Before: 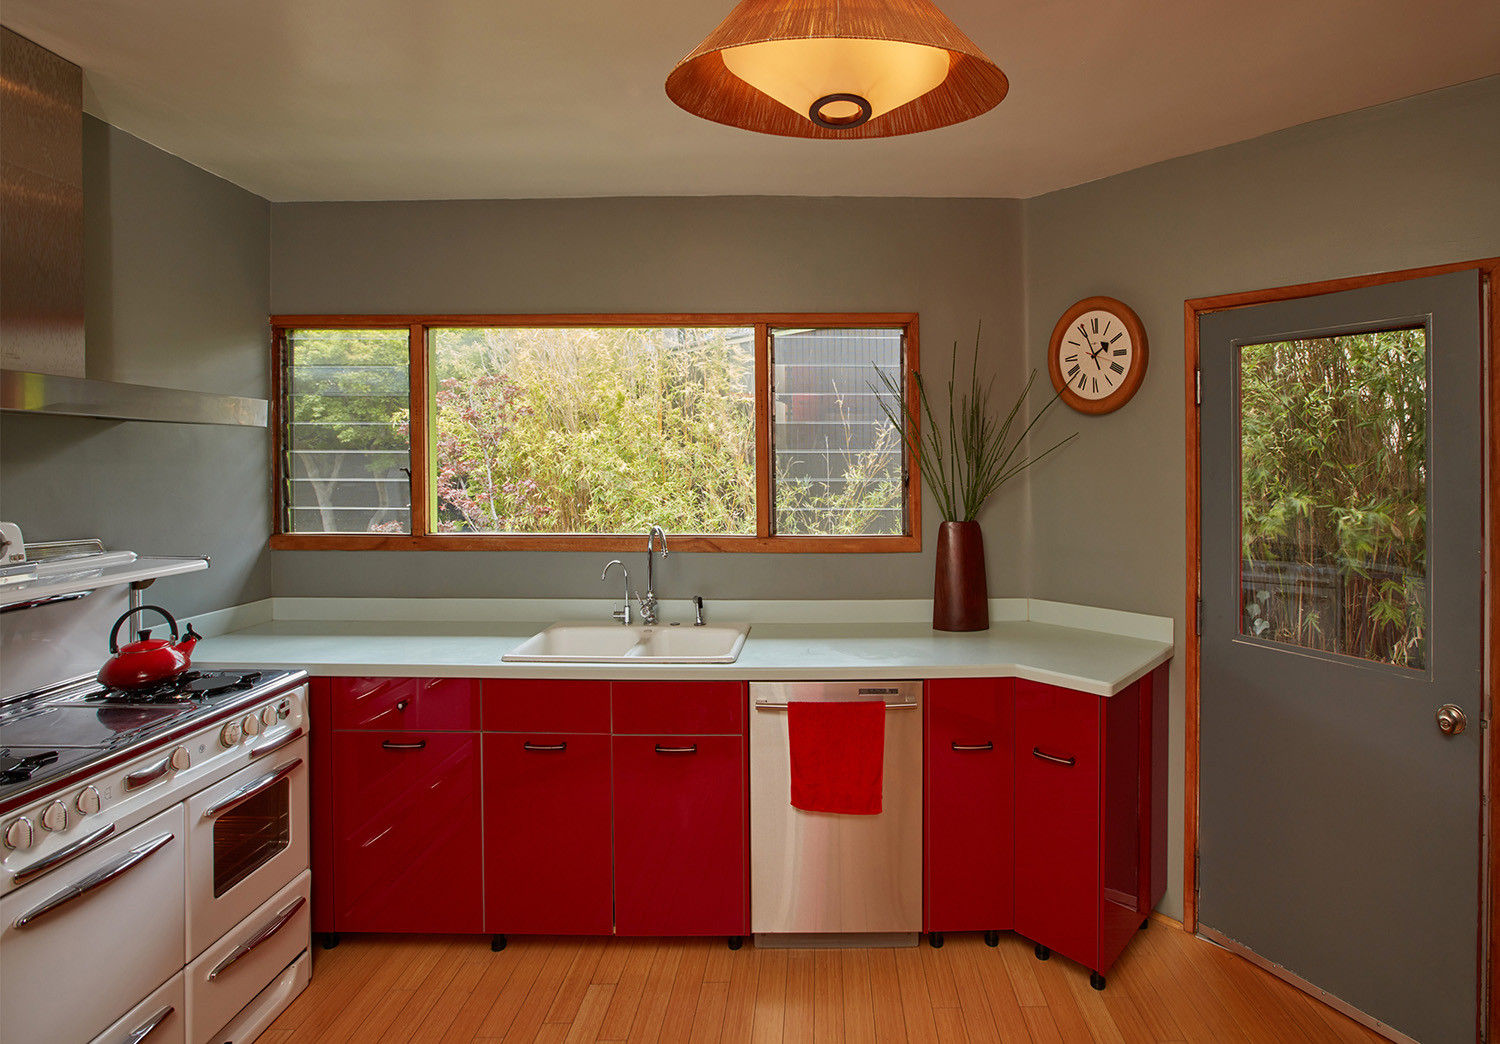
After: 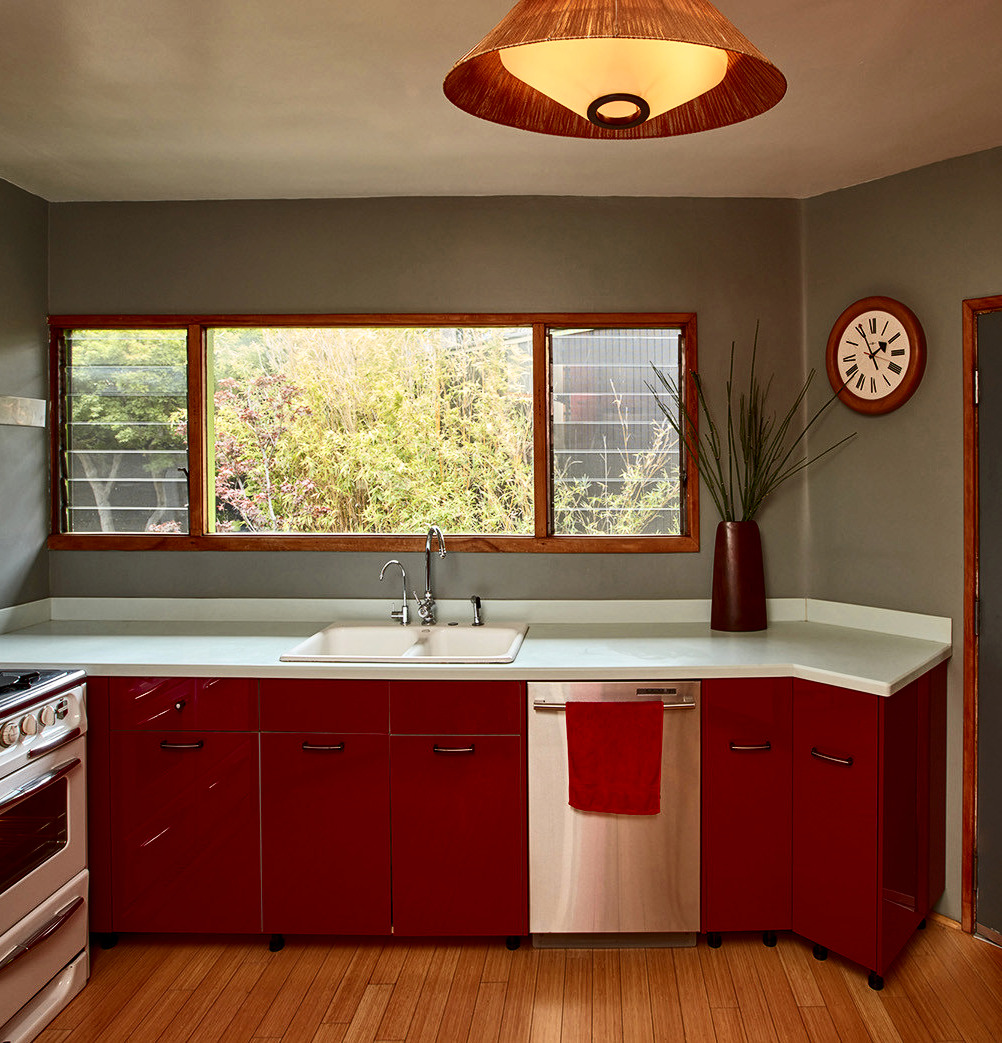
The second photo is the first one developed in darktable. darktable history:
crop and rotate: left 14.846%, right 18.311%
contrast brightness saturation: contrast 0.294
local contrast: highlights 104%, shadows 101%, detail 119%, midtone range 0.2
